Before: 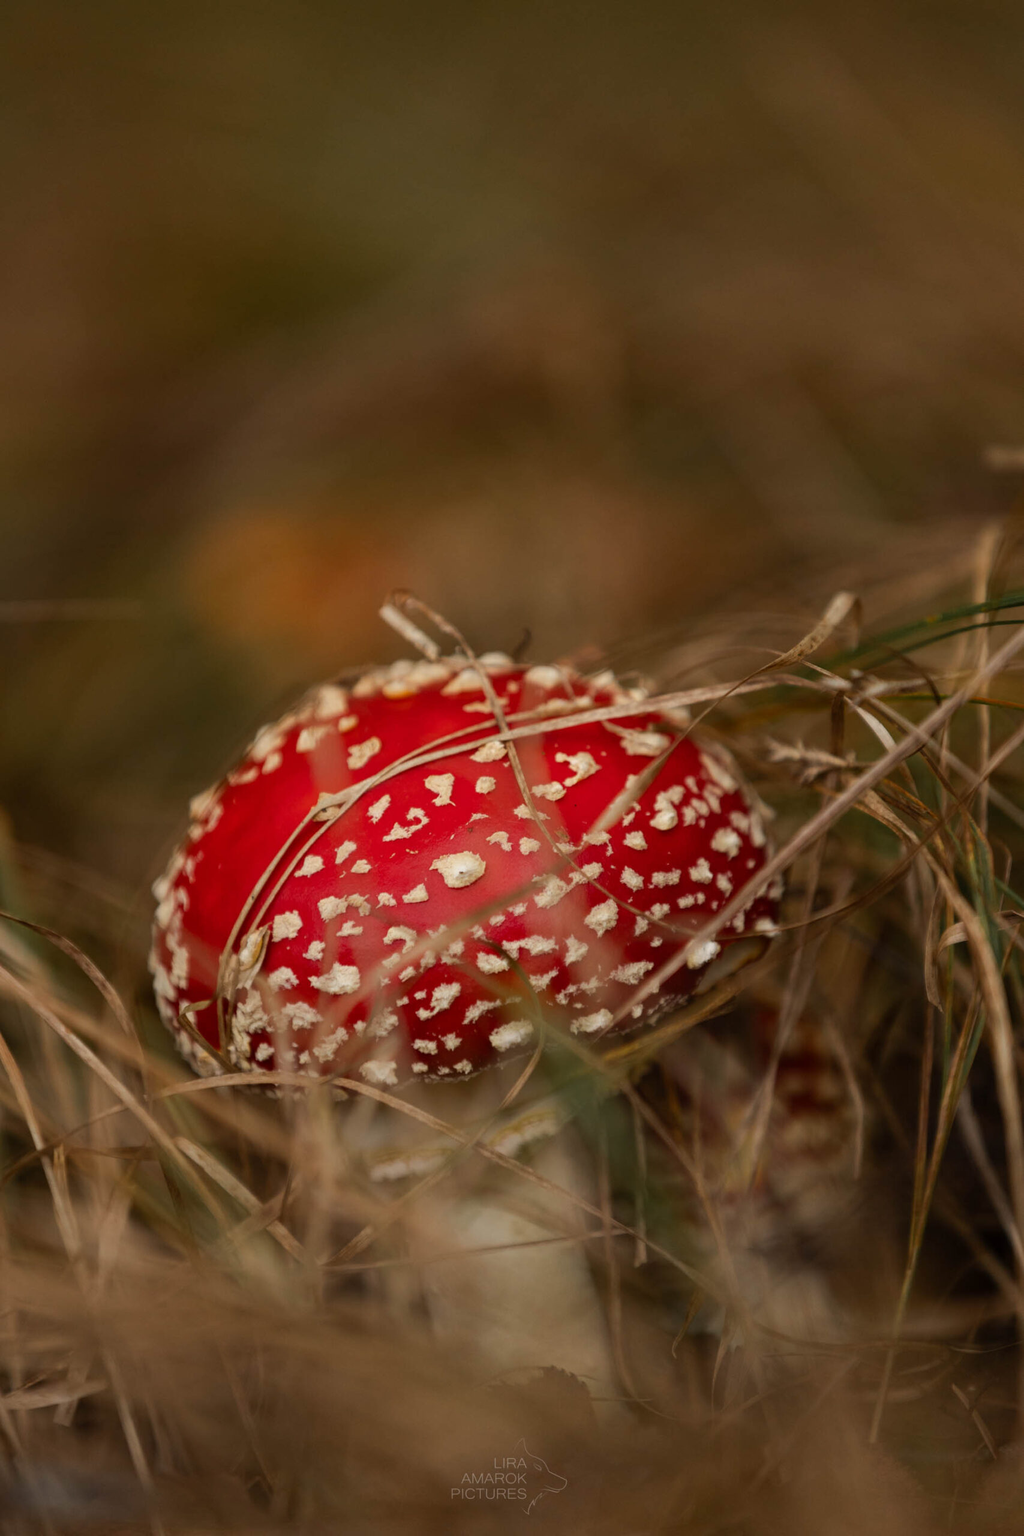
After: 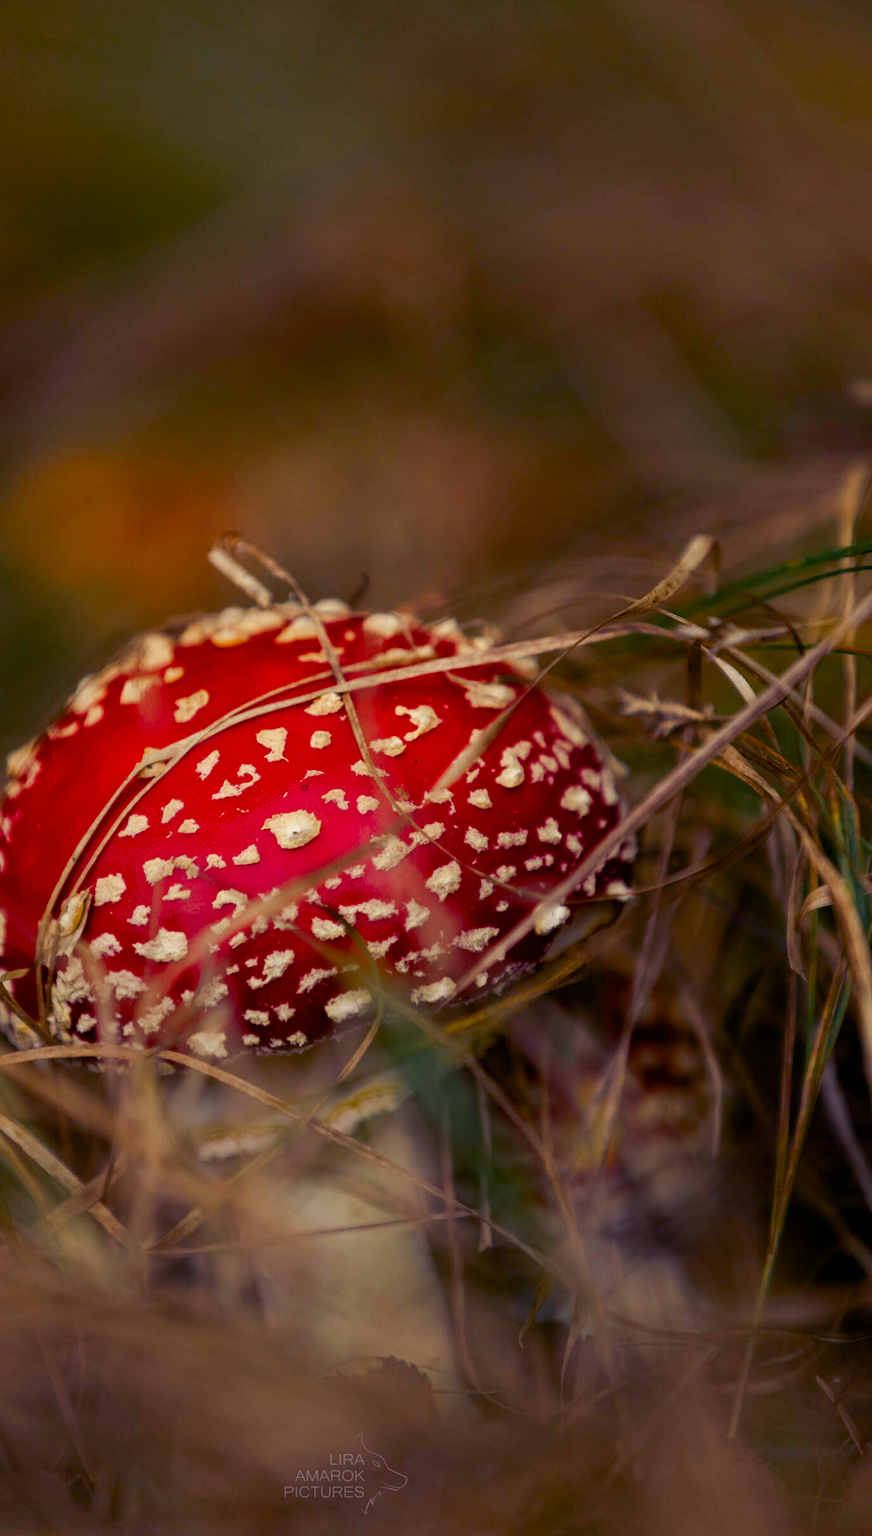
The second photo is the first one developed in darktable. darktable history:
color balance rgb: shadows lift › luminance -28.76%, shadows lift › chroma 15%, shadows lift › hue 270°, power › chroma 1%, power › hue 255°, highlights gain › luminance 7.14%, highlights gain › chroma 2%, highlights gain › hue 90°, global offset › luminance -0.29%, global offset › hue 260°, perceptual saturation grading › global saturation 20%, perceptual saturation grading › highlights -13.92%, perceptual saturation grading › shadows 50%
crop and rotate: left 17.959%, top 5.771%, right 1.742%
contrast brightness saturation: saturation 0.13
